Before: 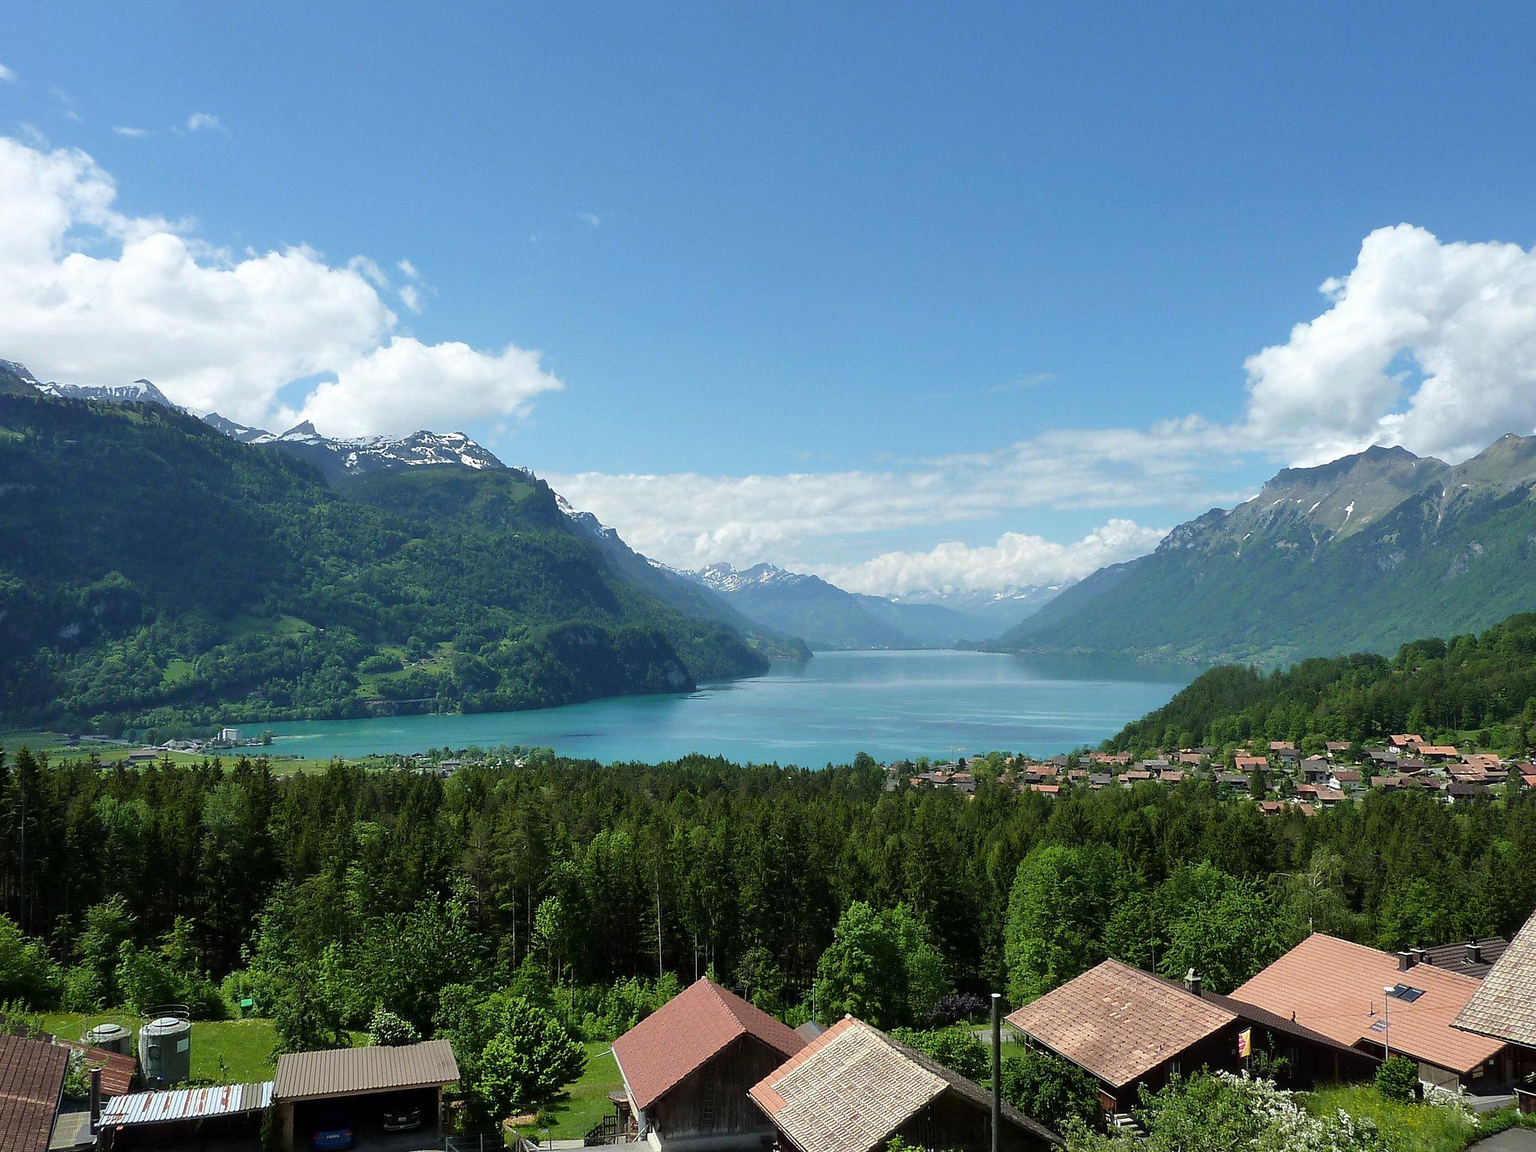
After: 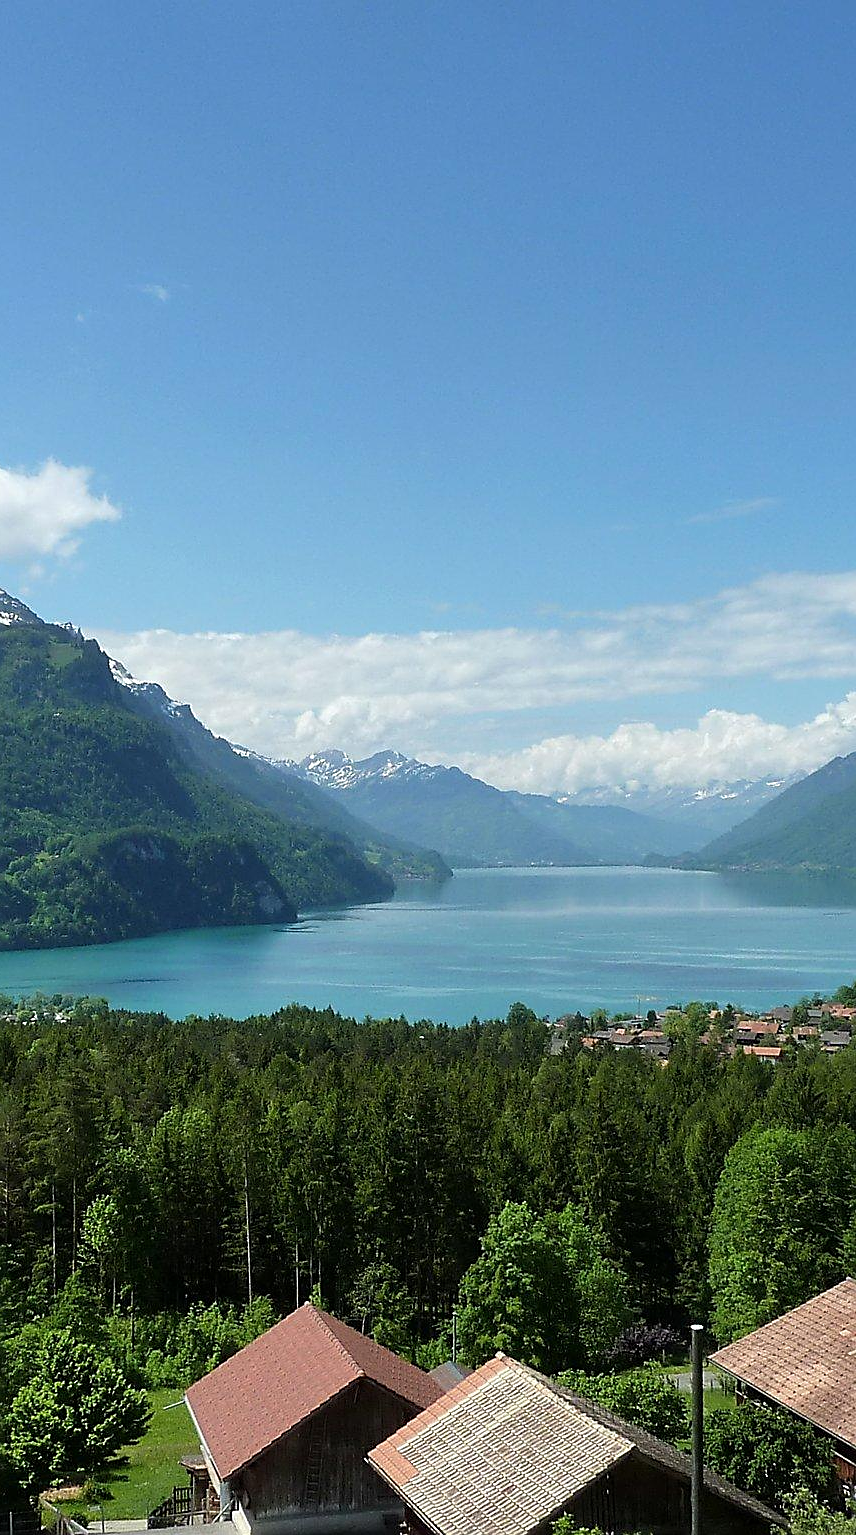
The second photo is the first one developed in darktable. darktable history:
crop: left 30.823%, right 27.358%
sharpen: on, module defaults
